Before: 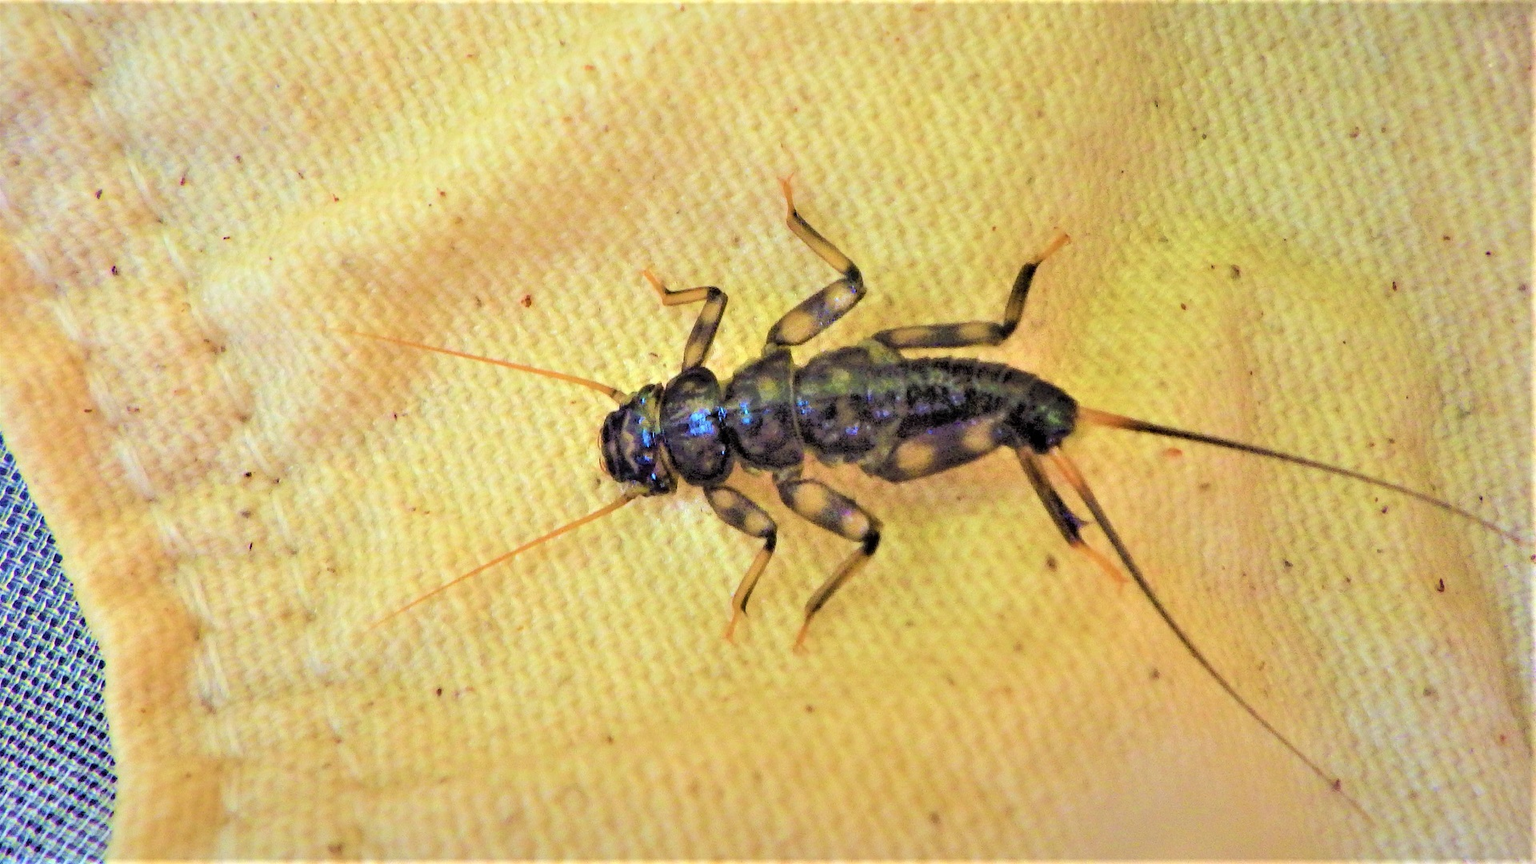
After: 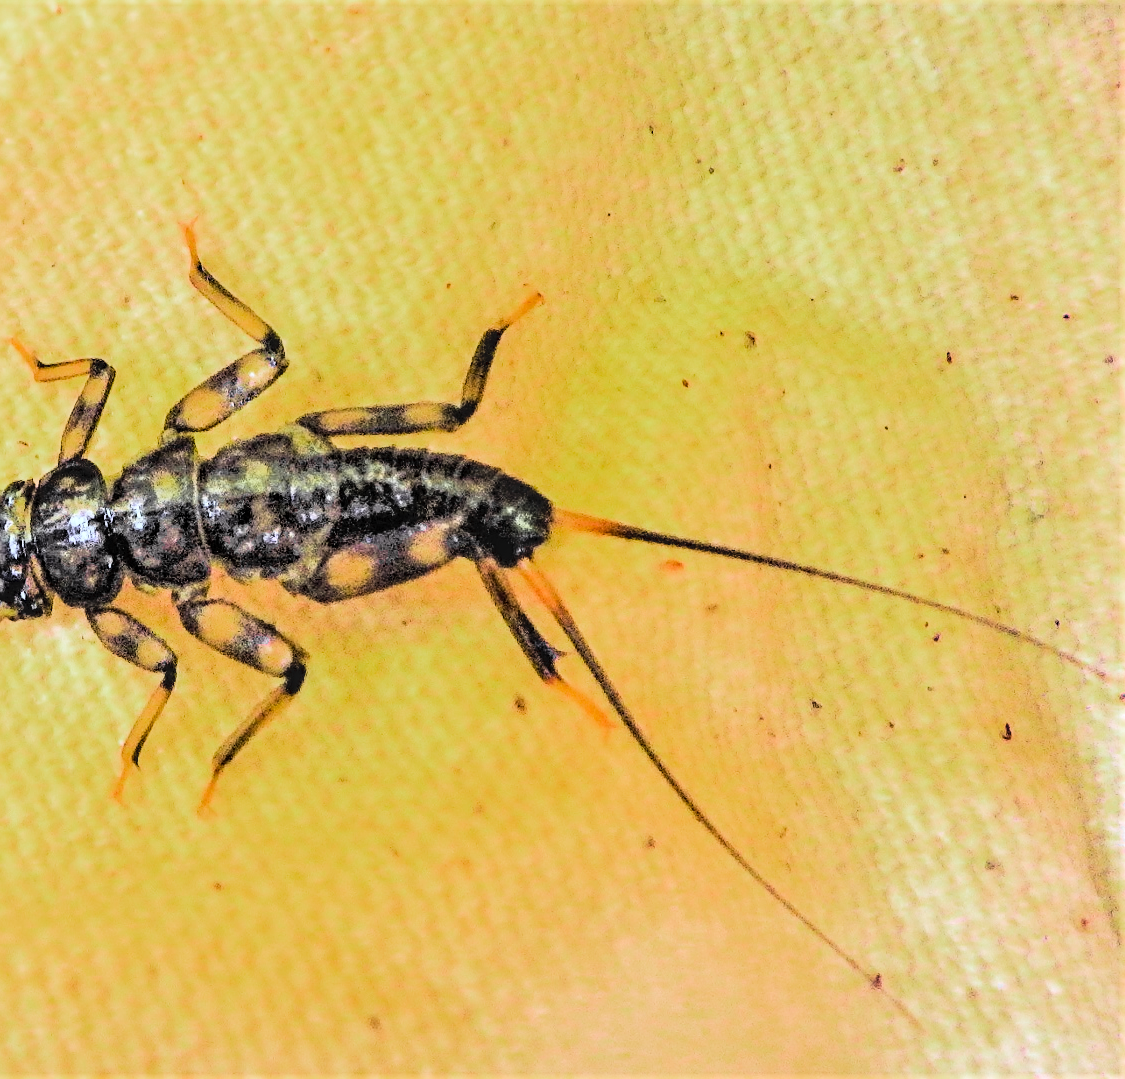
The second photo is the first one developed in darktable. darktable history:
local contrast: on, module defaults
crop: left 41.402%
sharpen: on, module defaults
tone equalizer: on, module defaults
color zones: curves: ch0 [(0.004, 0.388) (0.125, 0.392) (0.25, 0.404) (0.375, 0.5) (0.5, 0.5) (0.625, 0.5) (0.75, 0.5) (0.875, 0.5)]; ch1 [(0, 0.5) (0.125, 0.5) (0.25, 0.5) (0.375, 0.124) (0.524, 0.124) (0.645, 0.128) (0.789, 0.132) (0.914, 0.096) (0.998, 0.068)]
rgb curve: curves: ch0 [(0, 0) (0.21, 0.15) (0.24, 0.21) (0.5, 0.75) (0.75, 0.96) (0.89, 0.99) (1, 1)]; ch1 [(0, 0.02) (0.21, 0.13) (0.25, 0.2) (0.5, 0.67) (0.75, 0.9) (0.89, 0.97) (1, 1)]; ch2 [(0, 0.02) (0.21, 0.13) (0.25, 0.2) (0.5, 0.67) (0.75, 0.9) (0.89, 0.97) (1, 1)], compensate middle gray true
